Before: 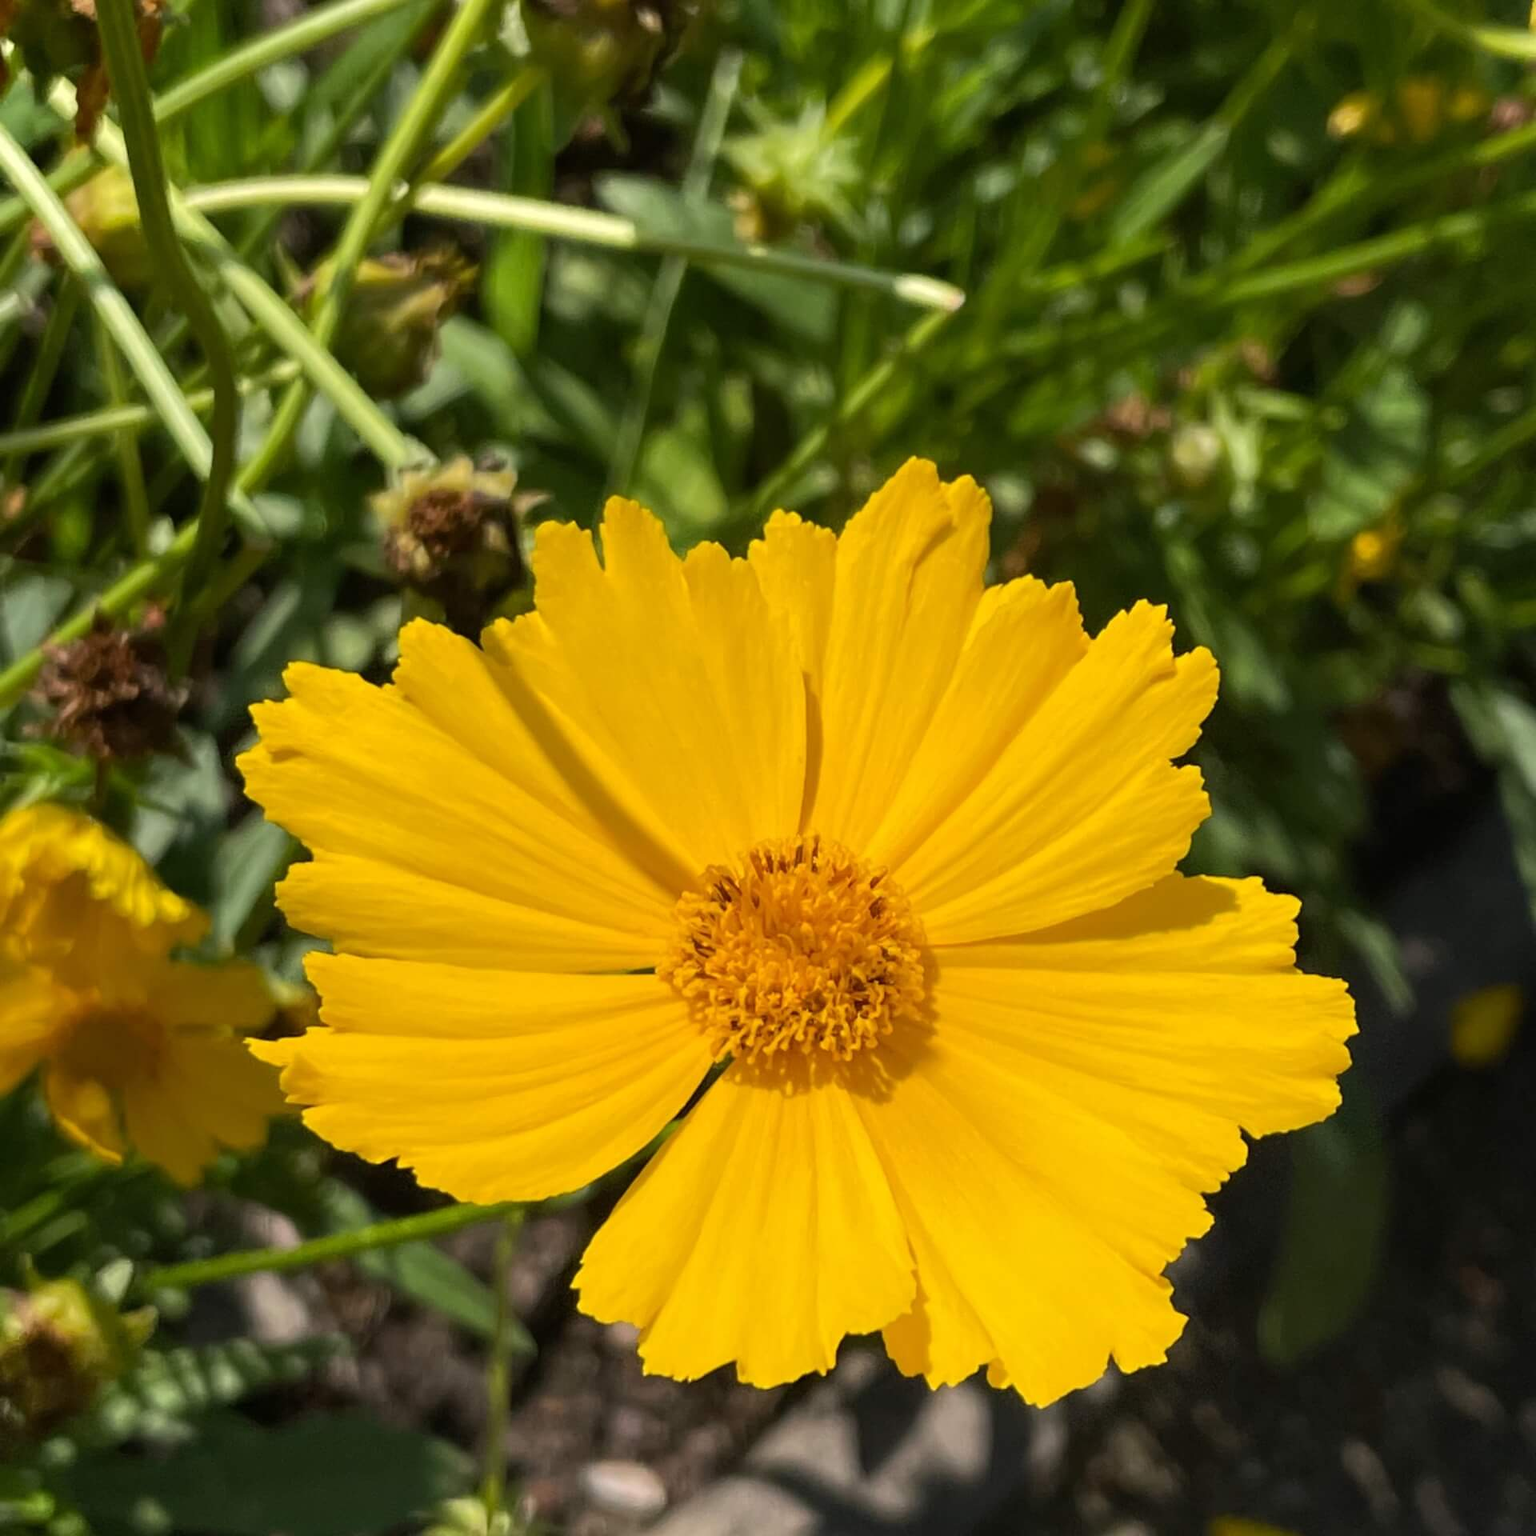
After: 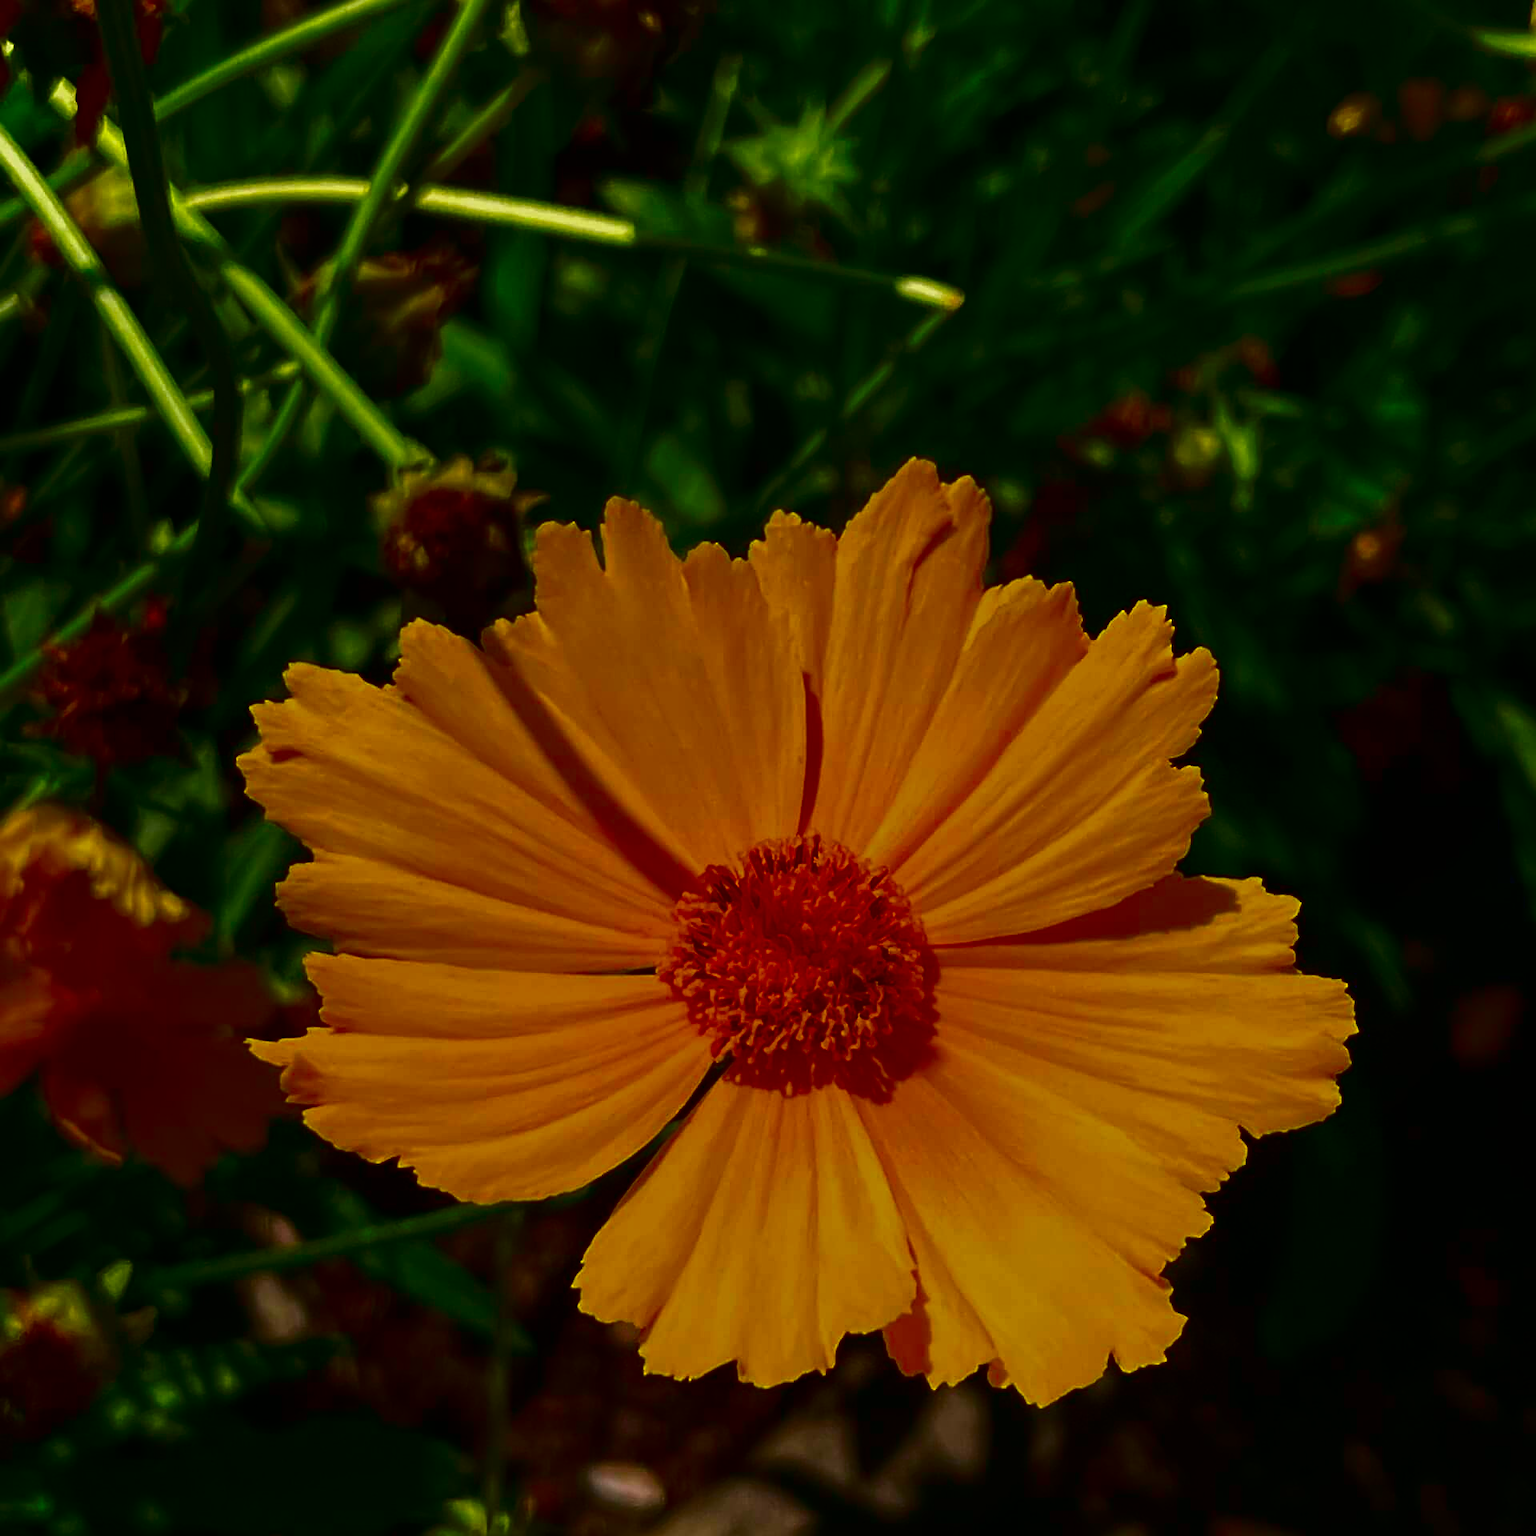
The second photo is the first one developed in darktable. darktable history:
sharpen: amount 0.49
exposure: black level correction -0.015, exposure -0.132 EV, compensate exposure bias true, compensate highlight preservation false
contrast brightness saturation: brightness -0.982, saturation 0.996
color calibration: illuminant same as pipeline (D50), adaptation XYZ, x 0.345, y 0.358, temperature 5022.42 K, saturation algorithm version 1 (2020)
